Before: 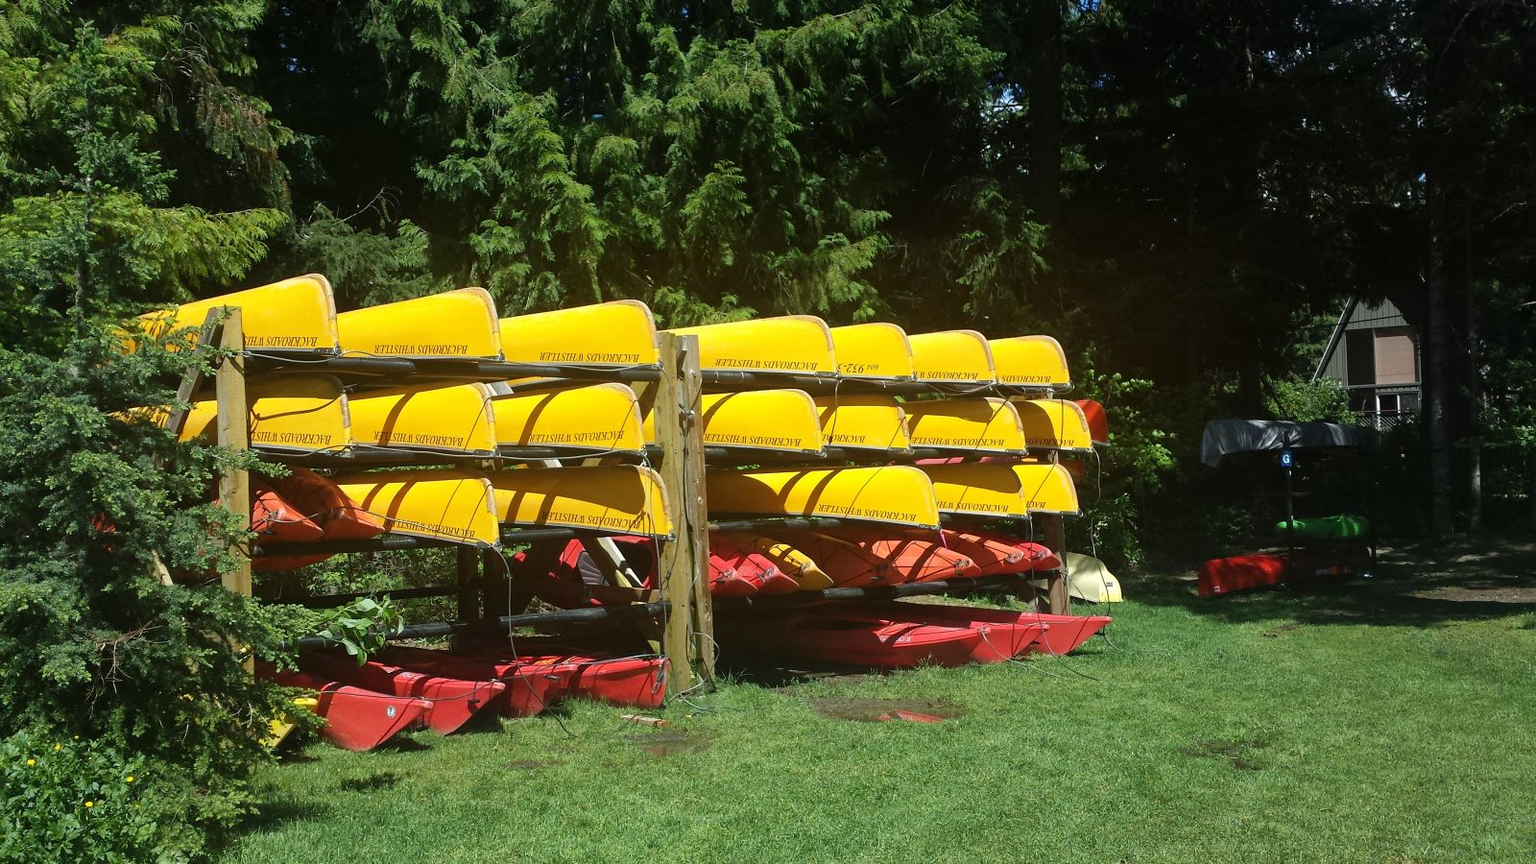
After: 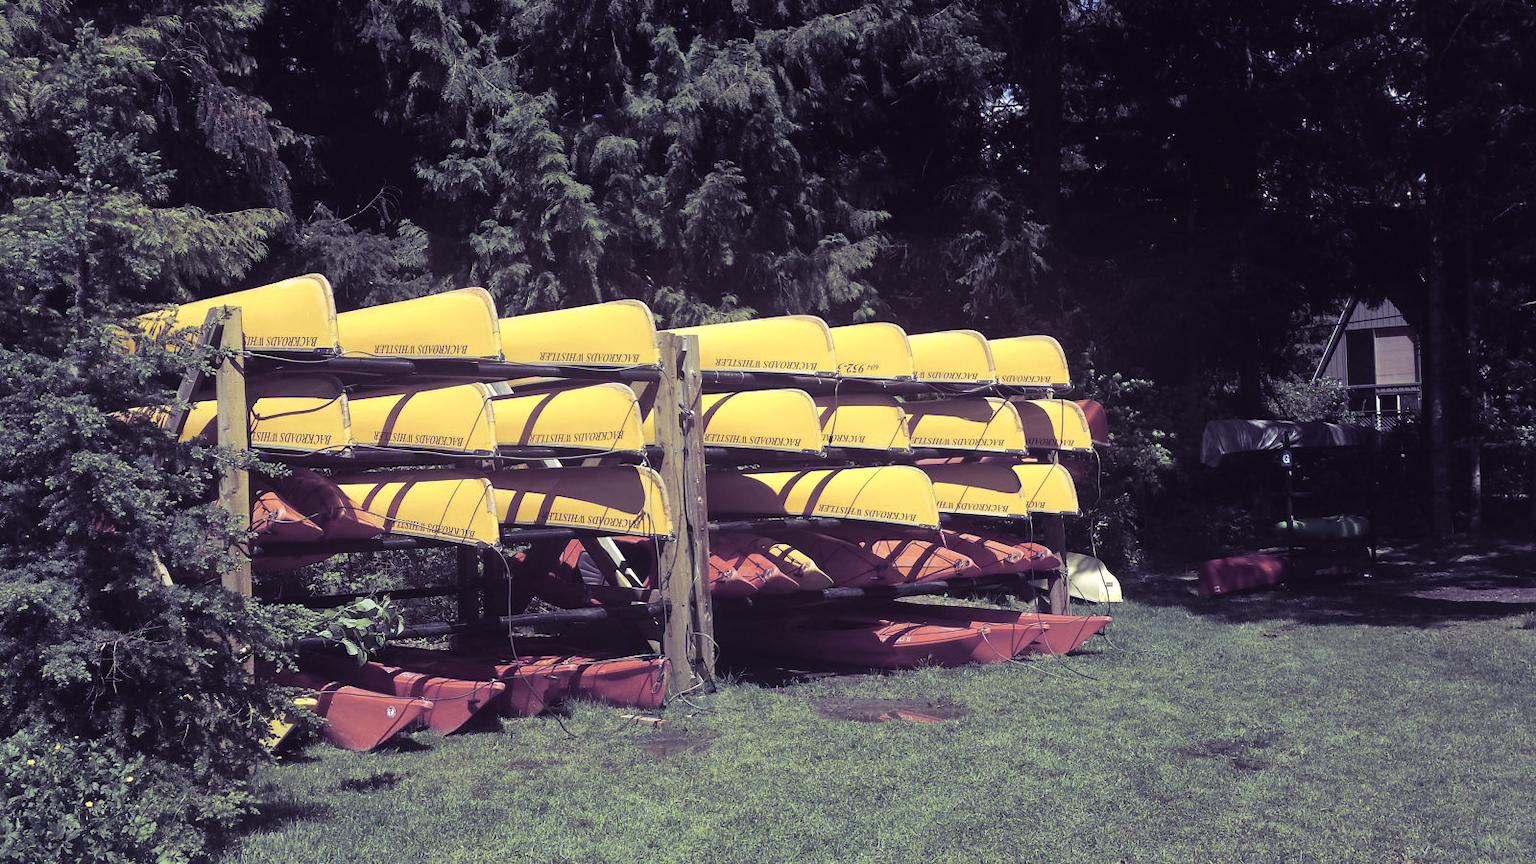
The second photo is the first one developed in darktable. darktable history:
contrast brightness saturation: contrast -0.05, saturation -0.41
exposure: exposure 0.197 EV, compensate highlight preservation false
split-toning: shadows › hue 255.6°, shadows › saturation 0.66, highlights › hue 43.2°, highlights › saturation 0.68, balance -50.1
